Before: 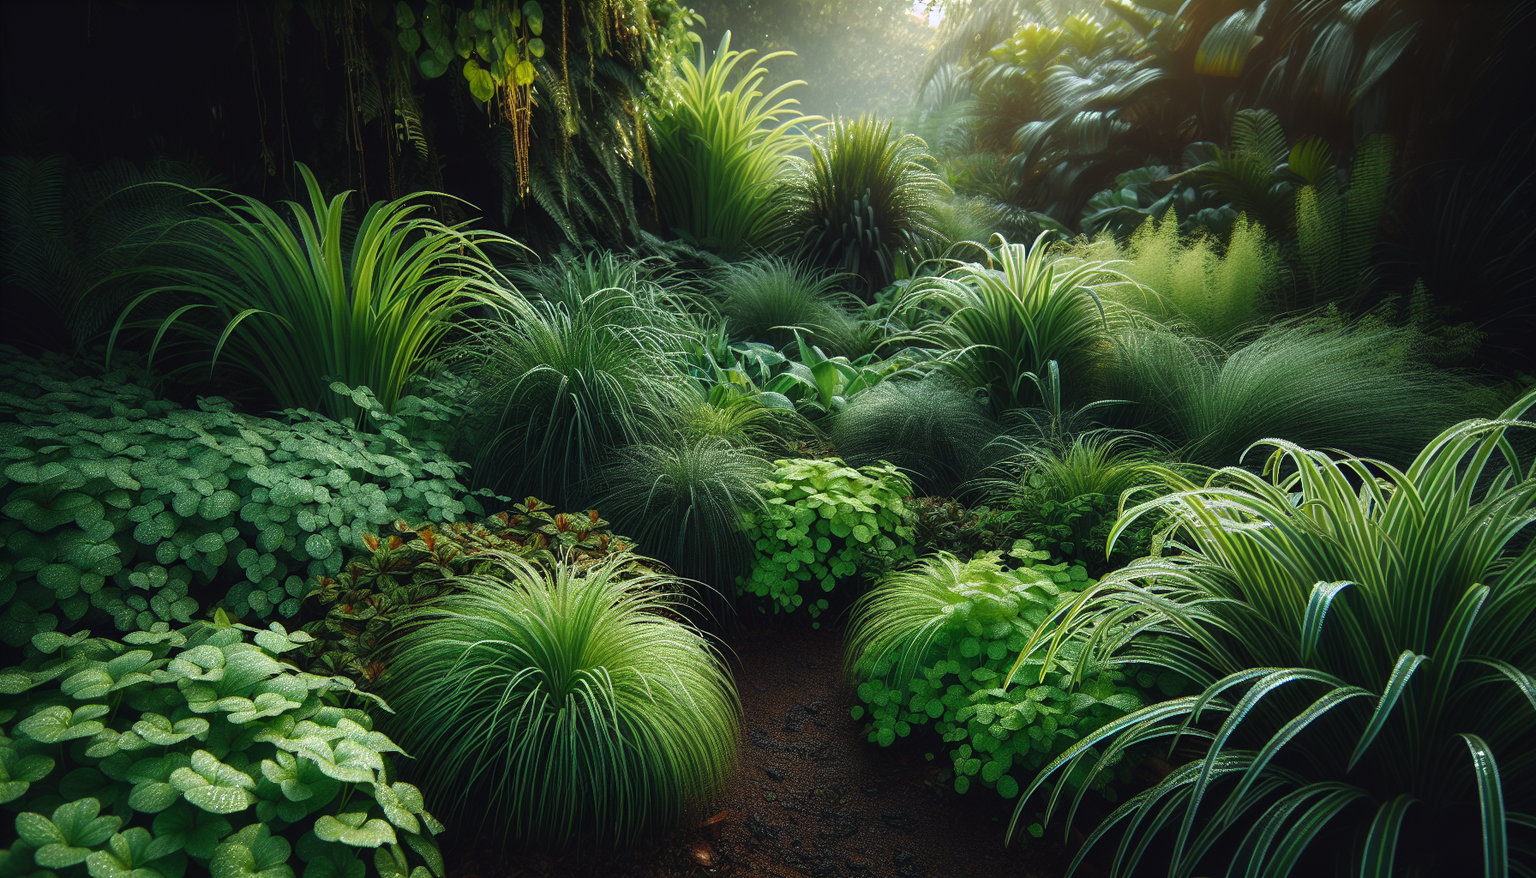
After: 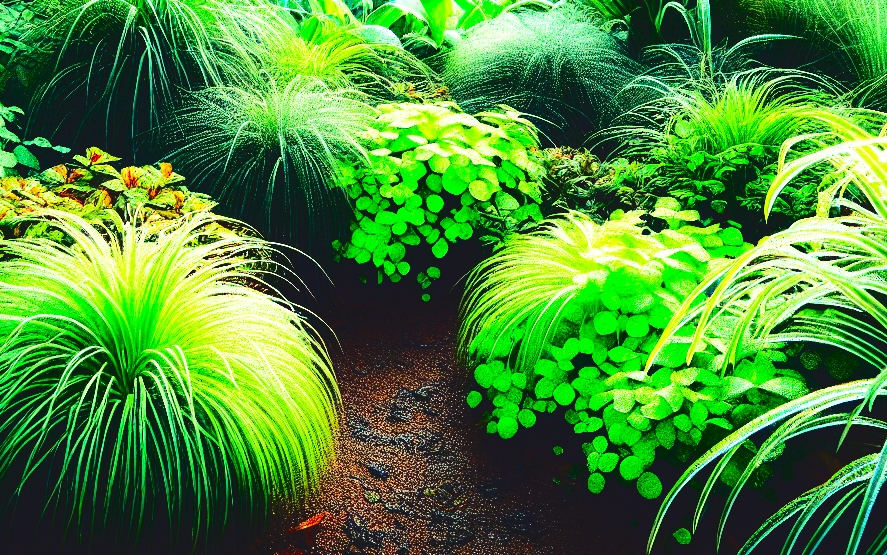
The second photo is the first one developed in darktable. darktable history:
haze removal: compatibility mode true, adaptive false
crop: left 29.388%, top 42.244%, right 21.06%, bottom 3.512%
contrast brightness saturation: contrast 0.201, brightness 0.19, saturation 0.795
tone curve: curves: ch0 [(0, 0) (0.003, 0.084) (0.011, 0.084) (0.025, 0.084) (0.044, 0.084) (0.069, 0.085) (0.1, 0.09) (0.136, 0.1) (0.177, 0.119) (0.224, 0.144) (0.277, 0.205) (0.335, 0.298) (0.399, 0.417) (0.468, 0.525) (0.543, 0.631) (0.623, 0.72) (0.709, 0.8) (0.801, 0.867) (0.898, 0.934) (1, 1)], color space Lab, independent channels, preserve colors none
base curve: curves: ch0 [(0, 0) (0.028, 0.03) (0.121, 0.232) (0.46, 0.748) (0.859, 0.968) (1, 1)], preserve colors none
tone equalizer: -8 EV -0.433 EV, -7 EV -0.389 EV, -6 EV -0.339 EV, -5 EV -0.209 EV, -3 EV 0.227 EV, -2 EV 0.304 EV, -1 EV 0.368 EV, +0 EV 0.401 EV
exposure: exposure 0.914 EV, compensate highlight preservation false
